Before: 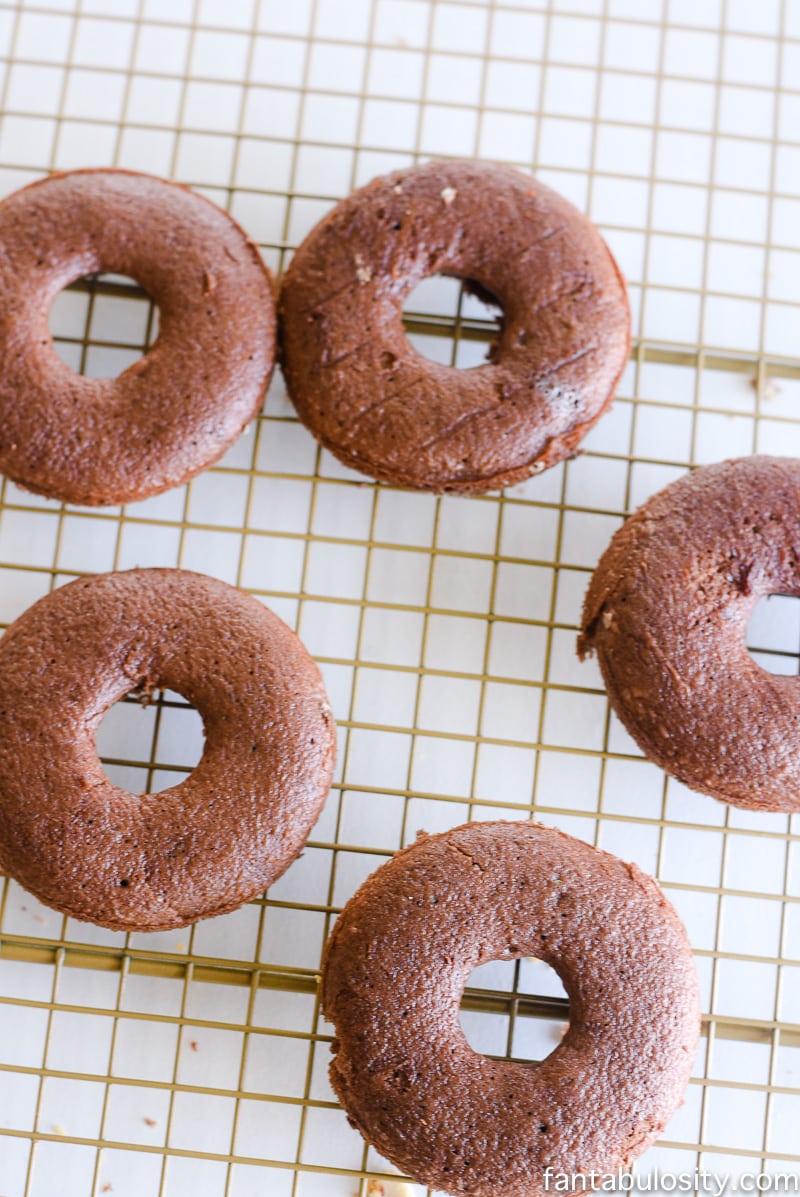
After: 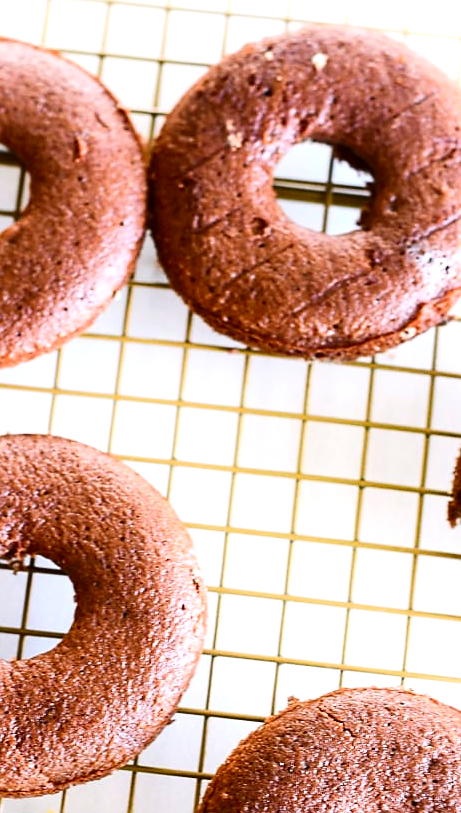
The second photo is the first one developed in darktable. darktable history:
exposure: black level correction 0, exposure 0.692 EV, compensate highlight preservation false
sharpen: radius 1.472, amount 0.407, threshold 1.586
crop: left 16.236%, top 11.227%, right 26.094%, bottom 20.8%
contrast brightness saturation: contrast 0.211, brightness -0.115, saturation 0.207
